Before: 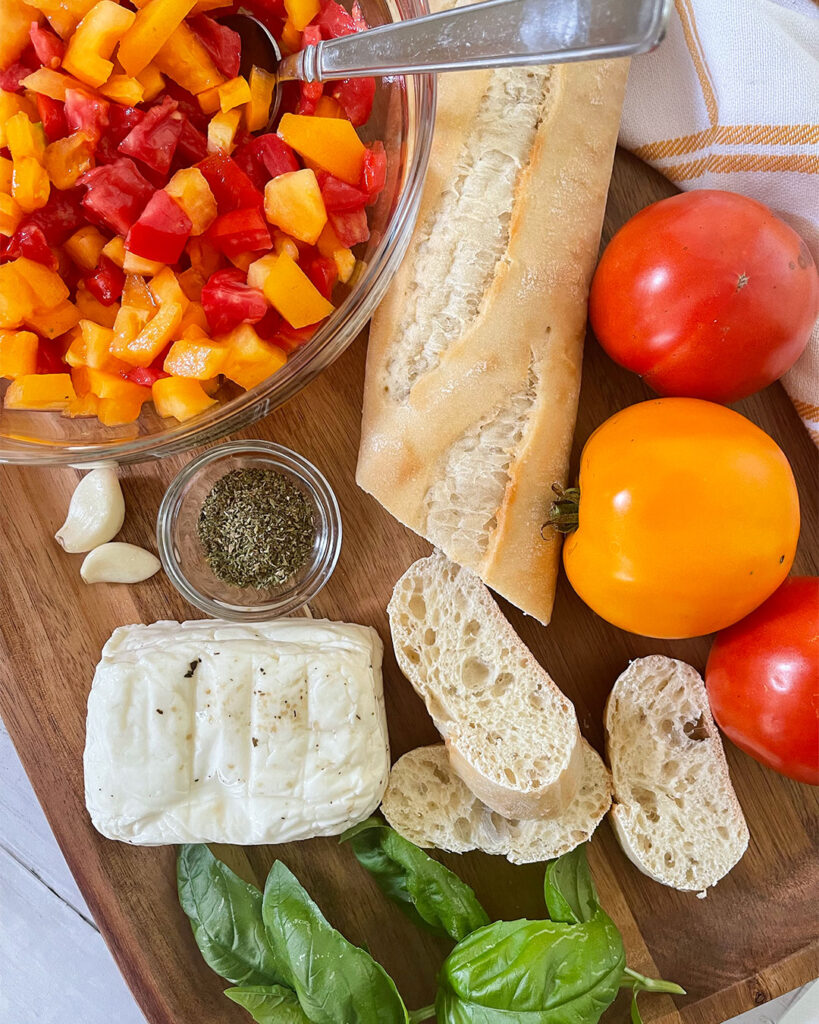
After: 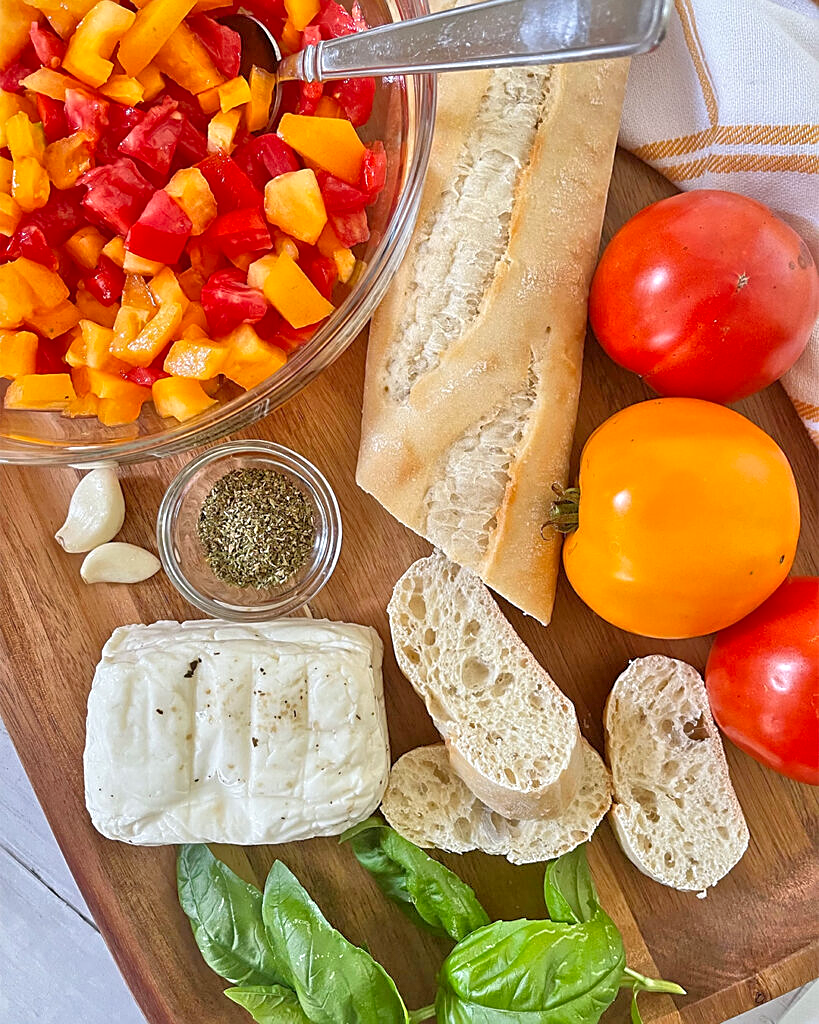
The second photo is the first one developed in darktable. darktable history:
tone equalizer: -7 EV 0.15 EV, -6 EV 0.6 EV, -5 EV 1.15 EV, -4 EV 1.33 EV, -3 EV 1.15 EV, -2 EV 0.6 EV, -1 EV 0.15 EV, mask exposure compensation -0.5 EV
sharpen: on, module defaults
shadows and highlights: radius 264.75, soften with gaussian
